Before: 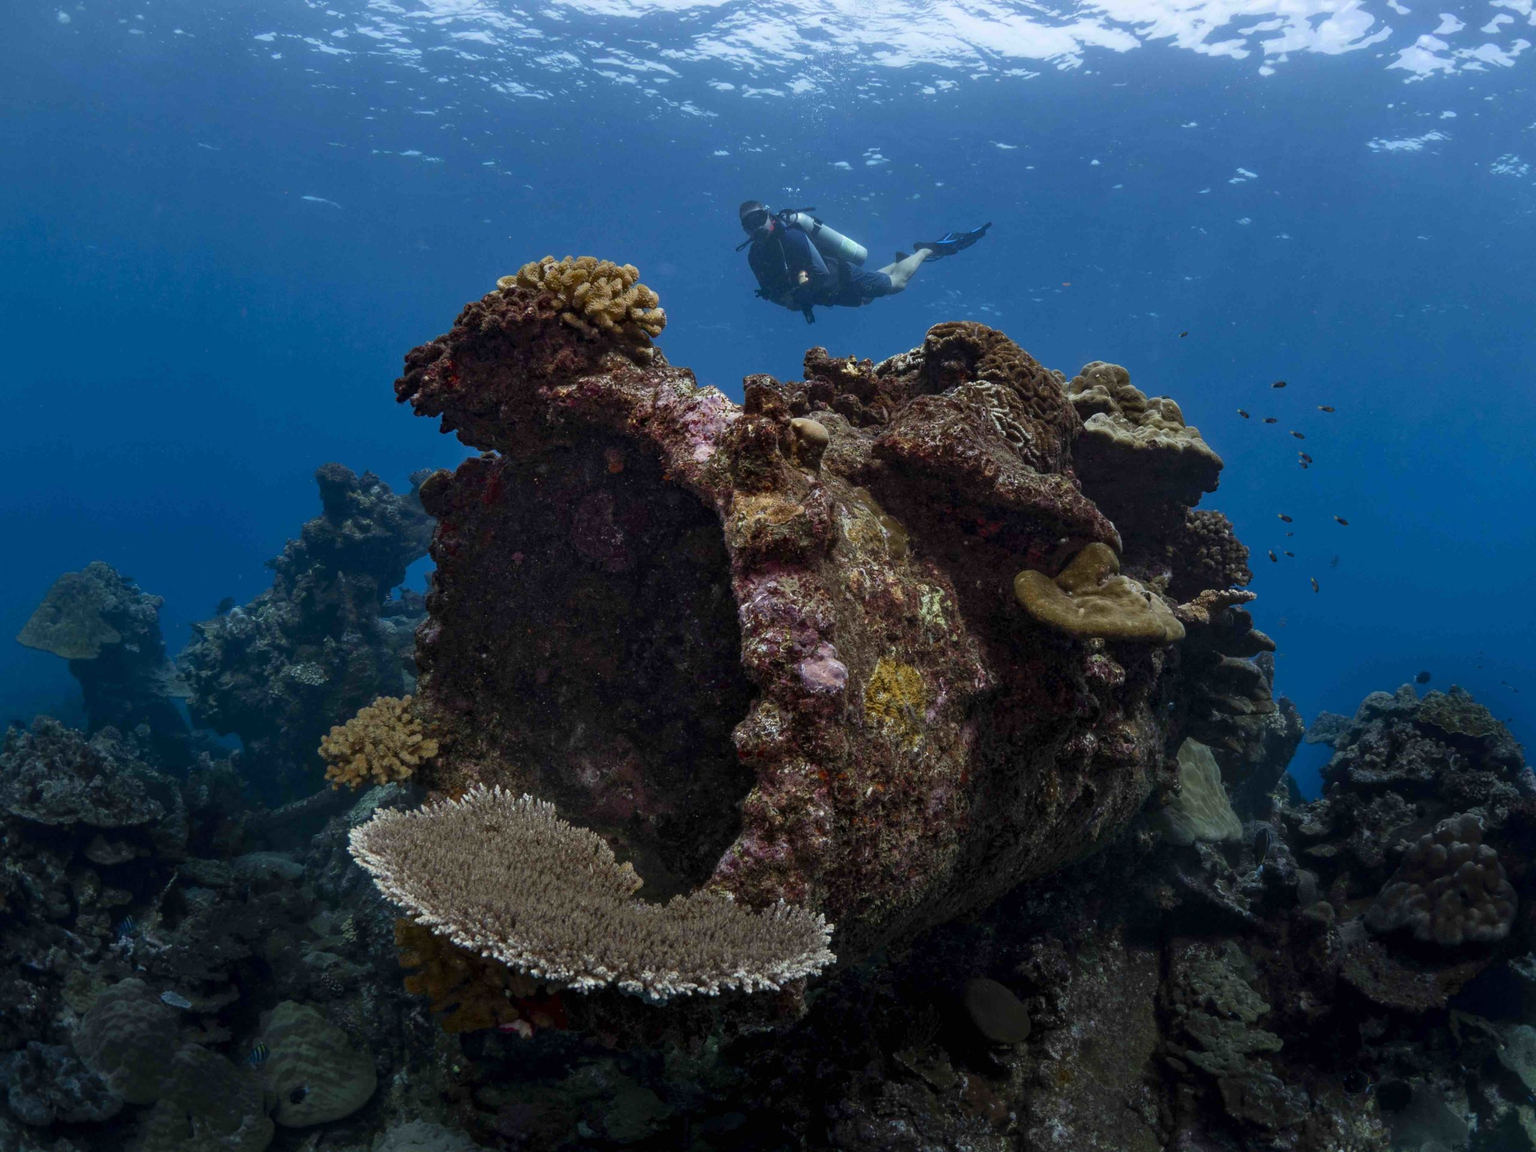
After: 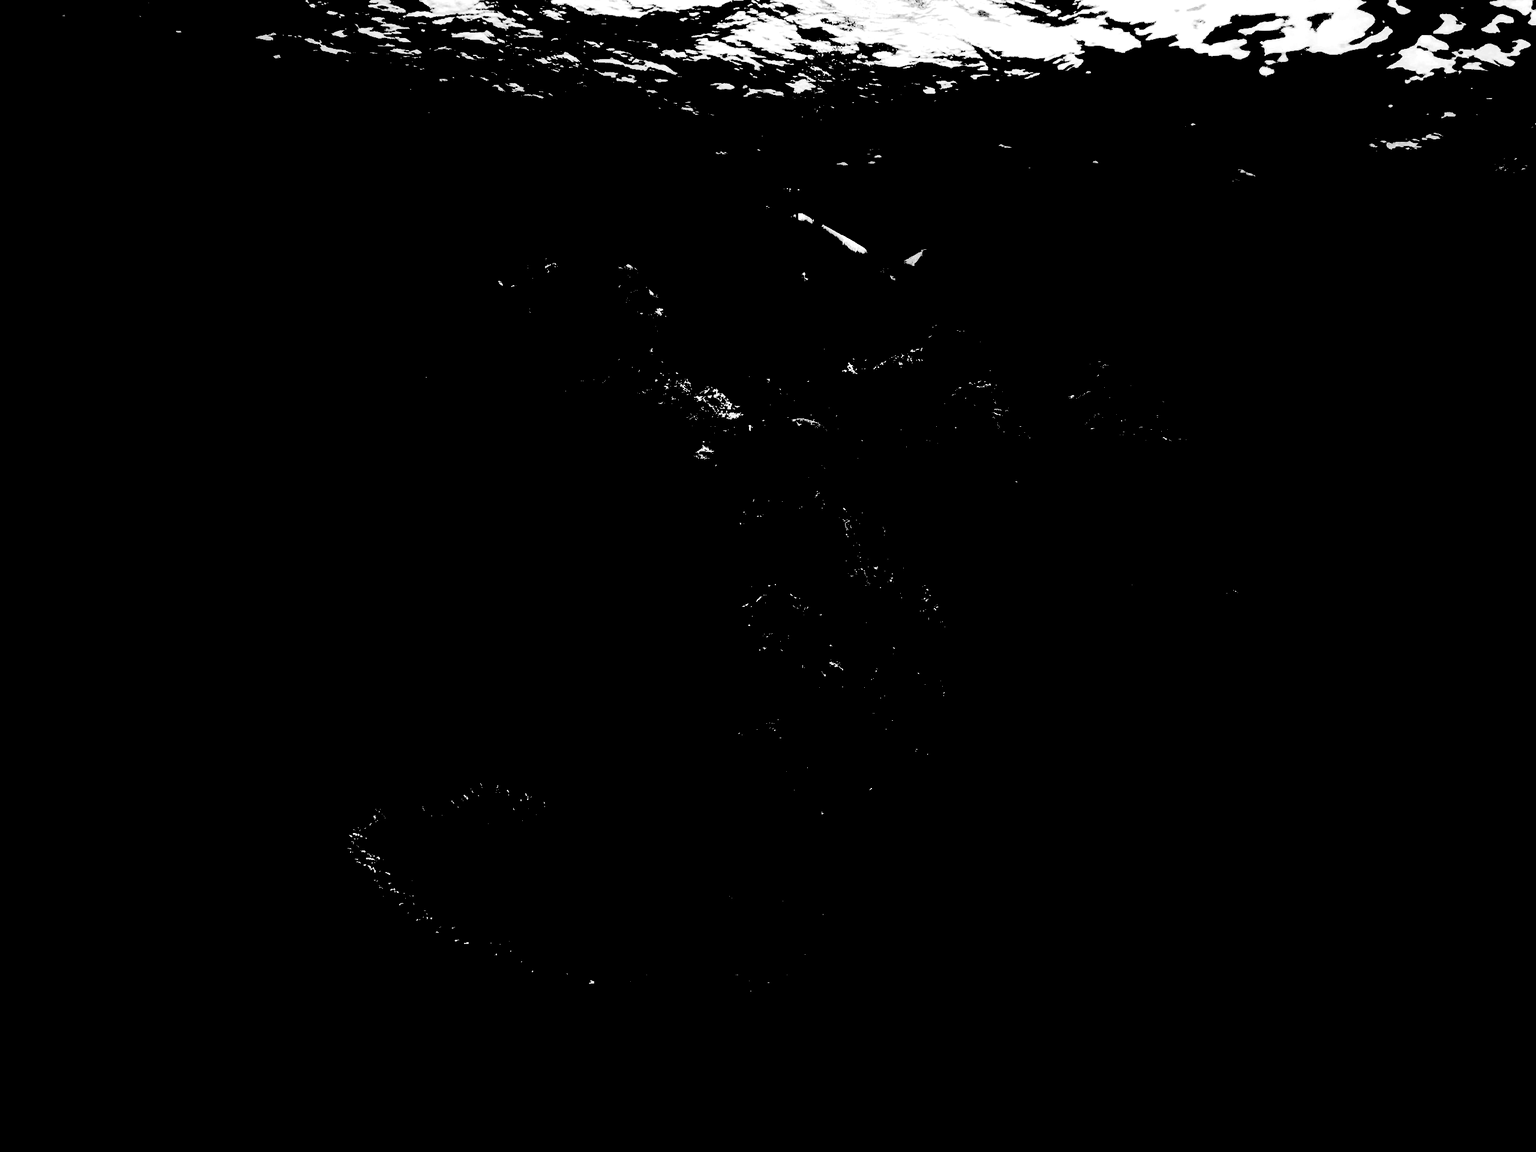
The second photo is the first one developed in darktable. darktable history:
levels: levels [0.246, 0.246, 0.506]
monochrome: a 0, b 0, size 0.5, highlights 0.57
shadows and highlights: shadows -88.03, highlights -35.45, shadows color adjustment 99.15%, highlights color adjustment 0%, soften with gaussian
exposure: black level correction -0.087
white balance: red 1.123, blue 0.83
fill light: exposure -0.73 EV, center 0.69, width 2.2
tone curve: curves: ch0 [(0, 0) (0.765, 0.349) (1, 1)], color space Lab, linked channels
